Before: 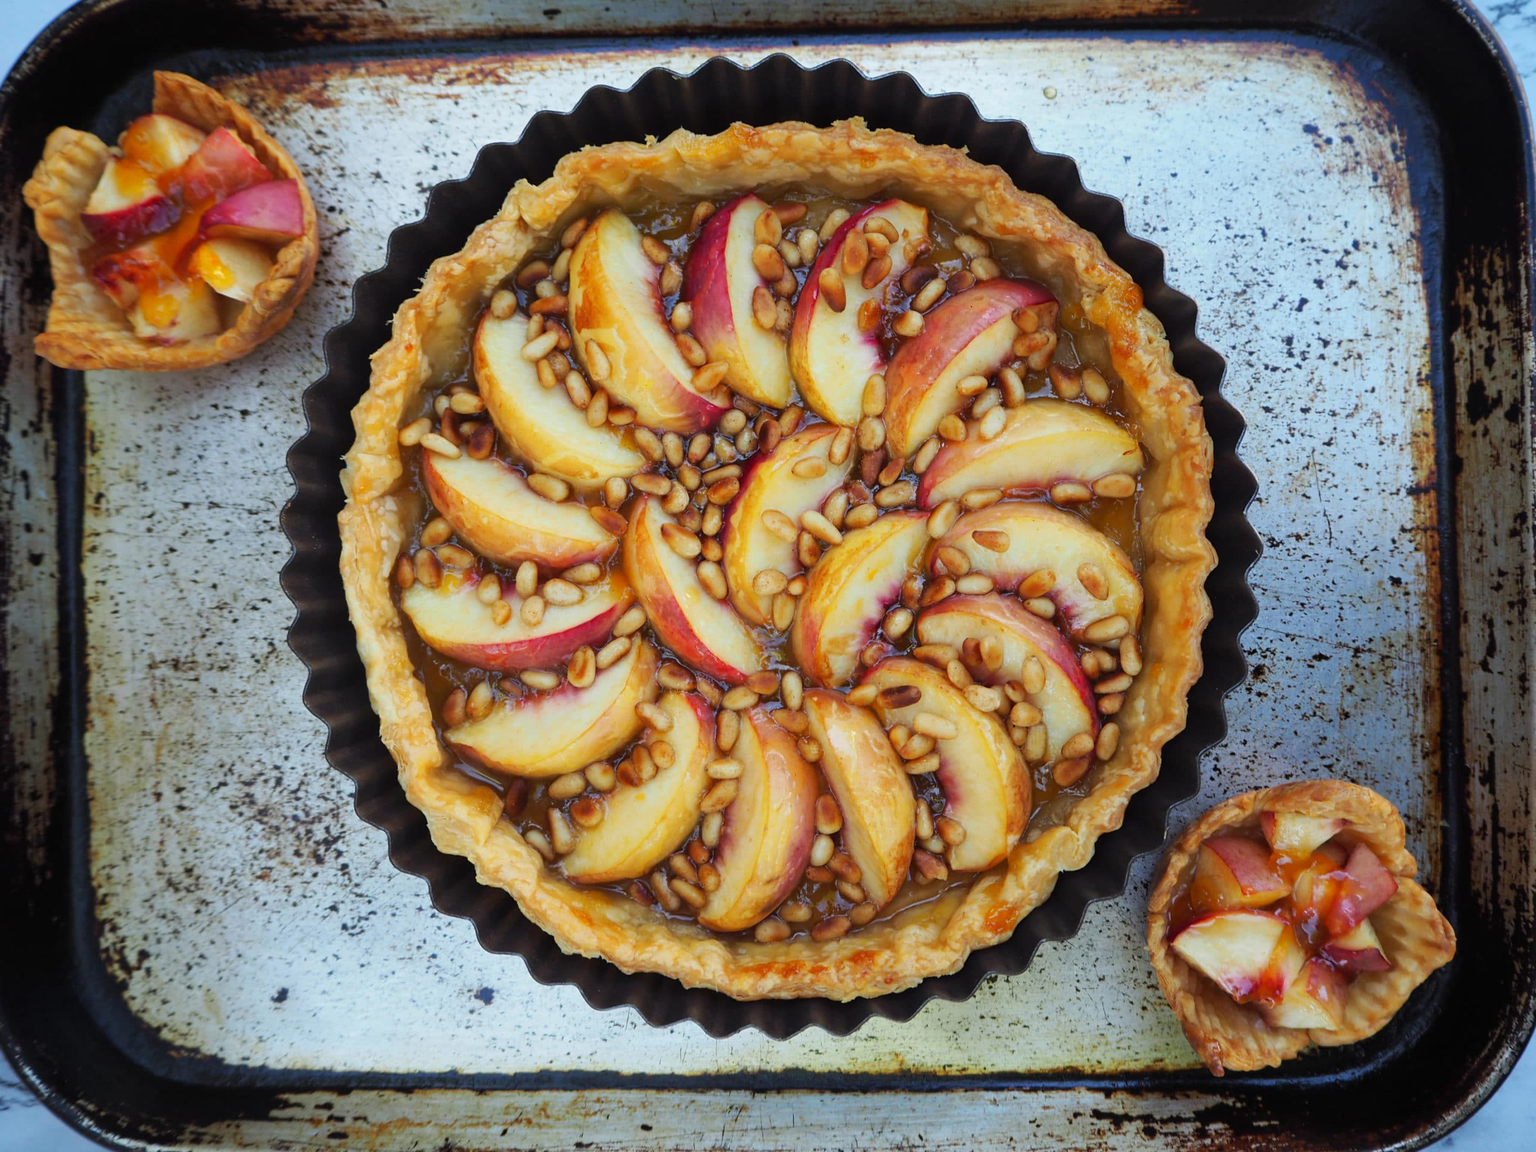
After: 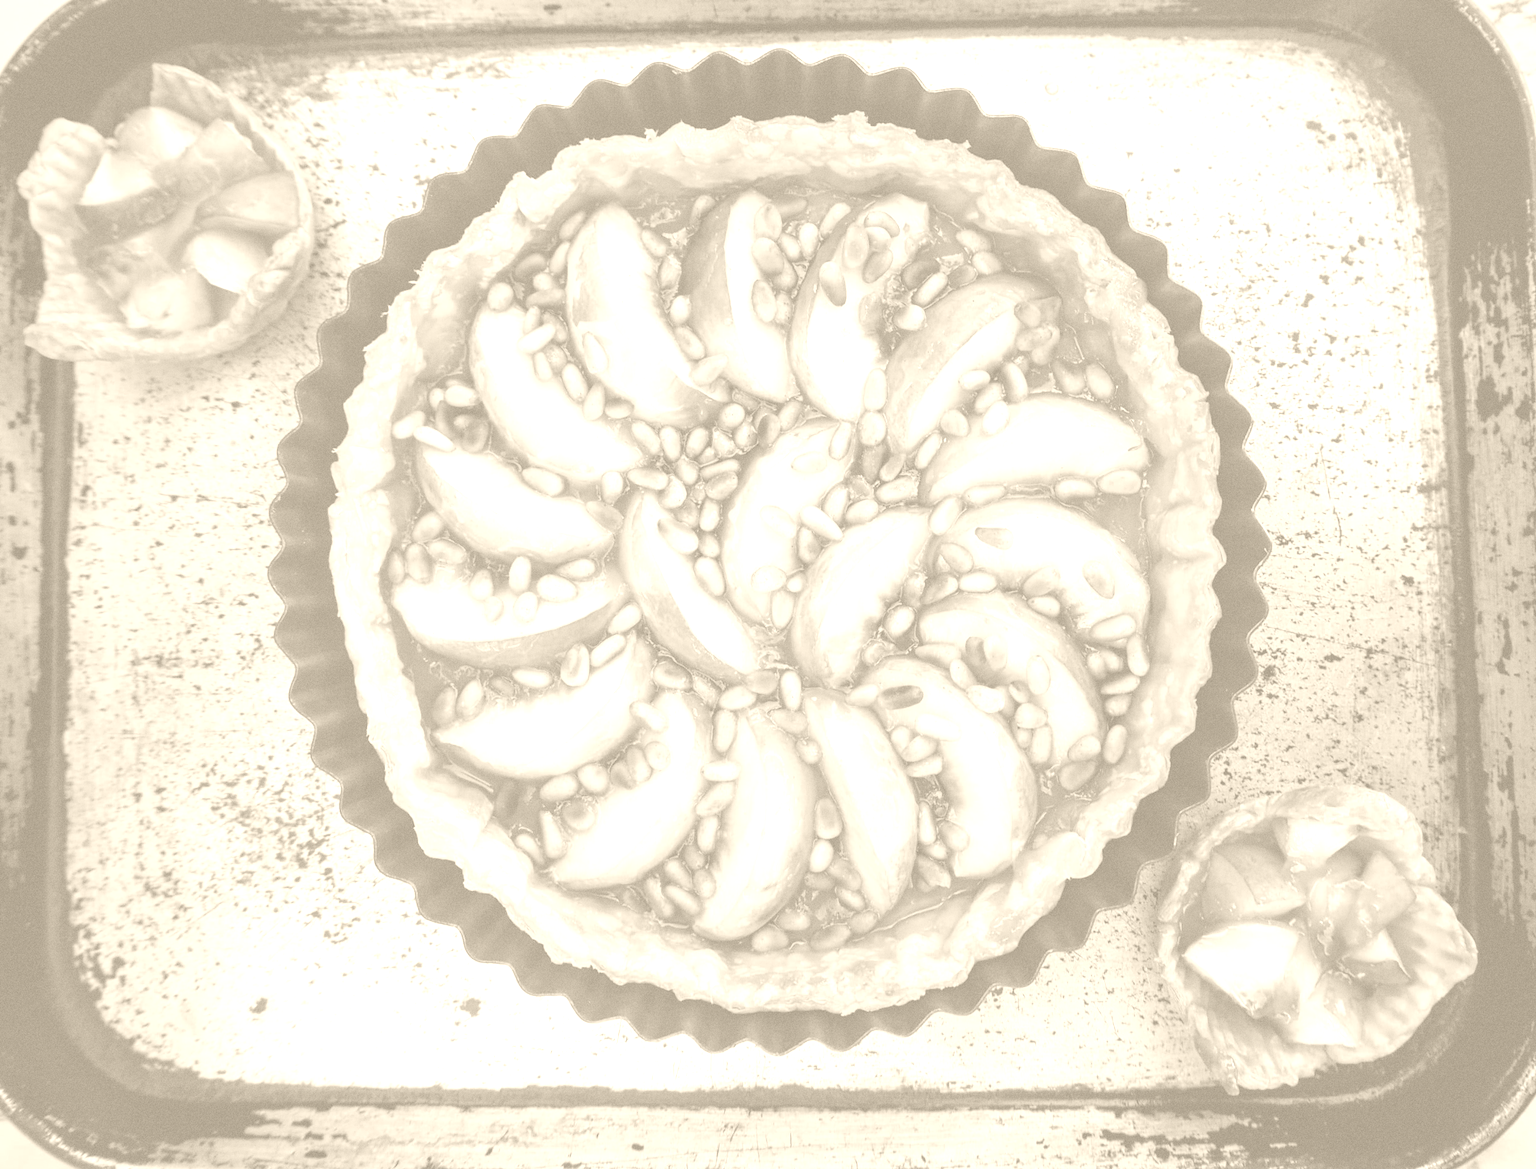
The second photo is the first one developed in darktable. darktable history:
grain: coarseness 3.21 ISO
colorize: hue 36°, saturation 71%, lightness 80.79%
local contrast: on, module defaults
color balance rgb: shadows lift › chroma 4.41%, shadows lift › hue 27°, power › chroma 2.5%, power › hue 70°, highlights gain › chroma 1%, highlights gain › hue 27°, saturation formula JzAzBz (2021)
rotate and perspective: rotation 0.226°, lens shift (vertical) -0.042, crop left 0.023, crop right 0.982, crop top 0.006, crop bottom 0.994
